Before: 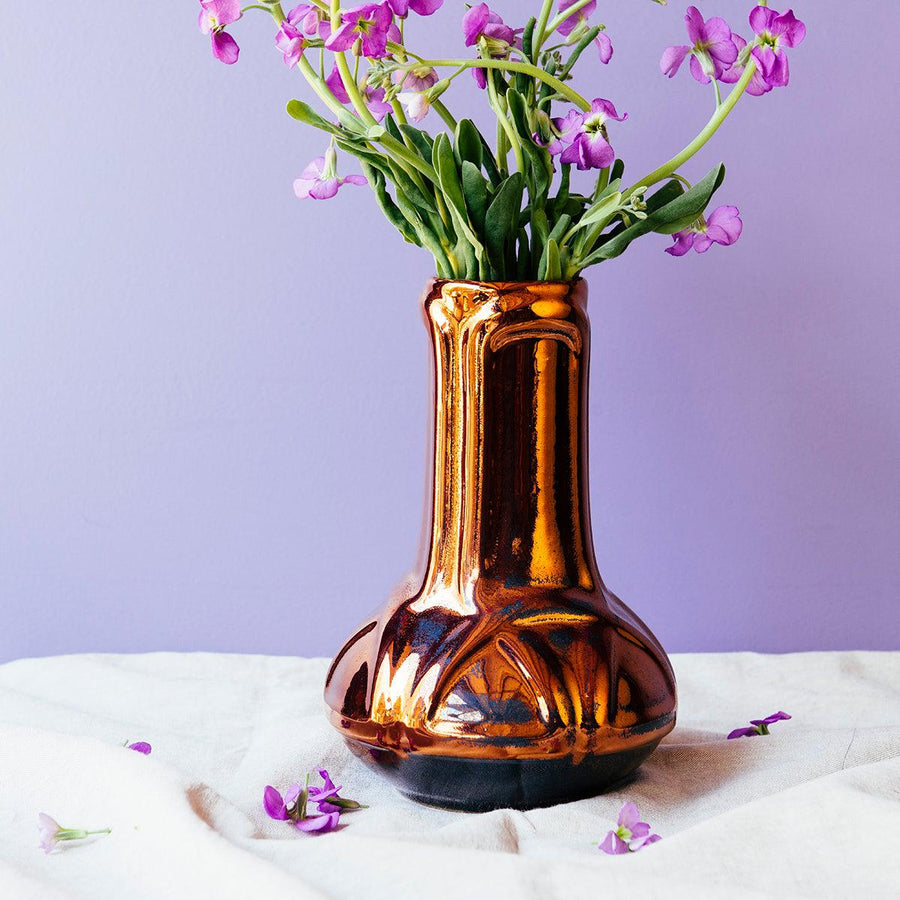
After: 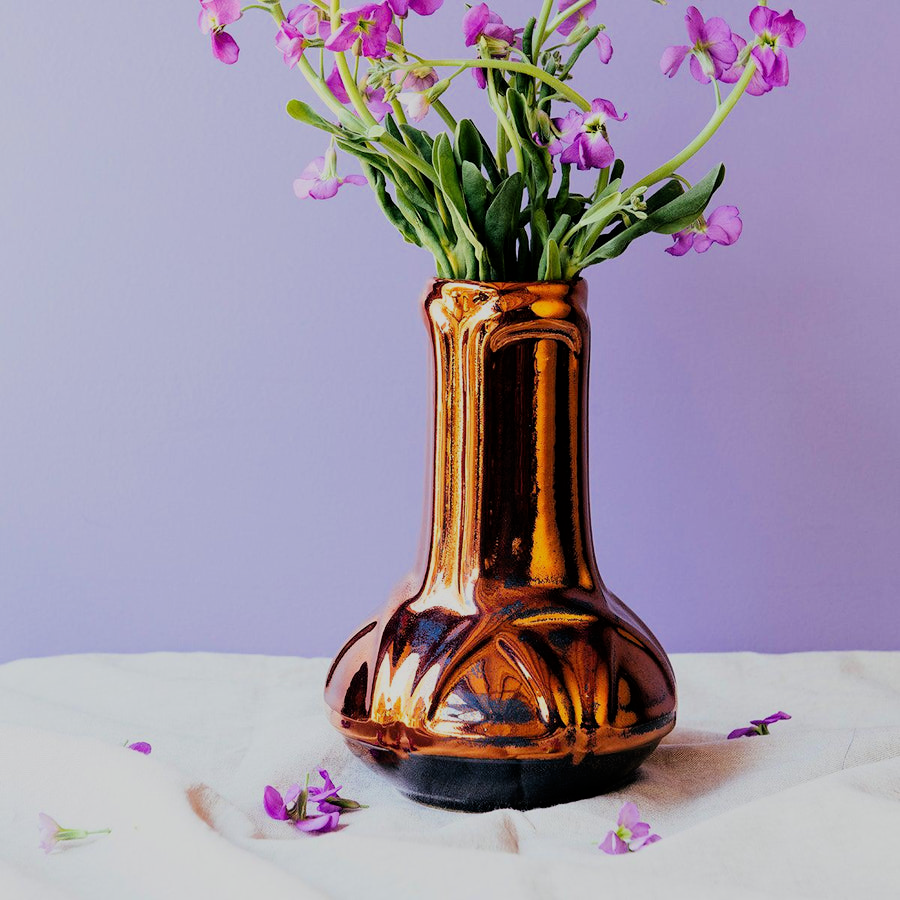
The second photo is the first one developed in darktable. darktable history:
filmic rgb: black relative exposure -7.65 EV, white relative exposure 4.56 EV, hardness 3.61, color science v6 (2022)
tone curve: curves: ch0 [(0, 0) (0.003, 0.003) (0.011, 0.011) (0.025, 0.025) (0.044, 0.044) (0.069, 0.069) (0.1, 0.099) (0.136, 0.135) (0.177, 0.176) (0.224, 0.223) (0.277, 0.275) (0.335, 0.333) (0.399, 0.396) (0.468, 0.465) (0.543, 0.541) (0.623, 0.622) (0.709, 0.708) (0.801, 0.8) (0.898, 0.897) (1, 1)], preserve colors none
